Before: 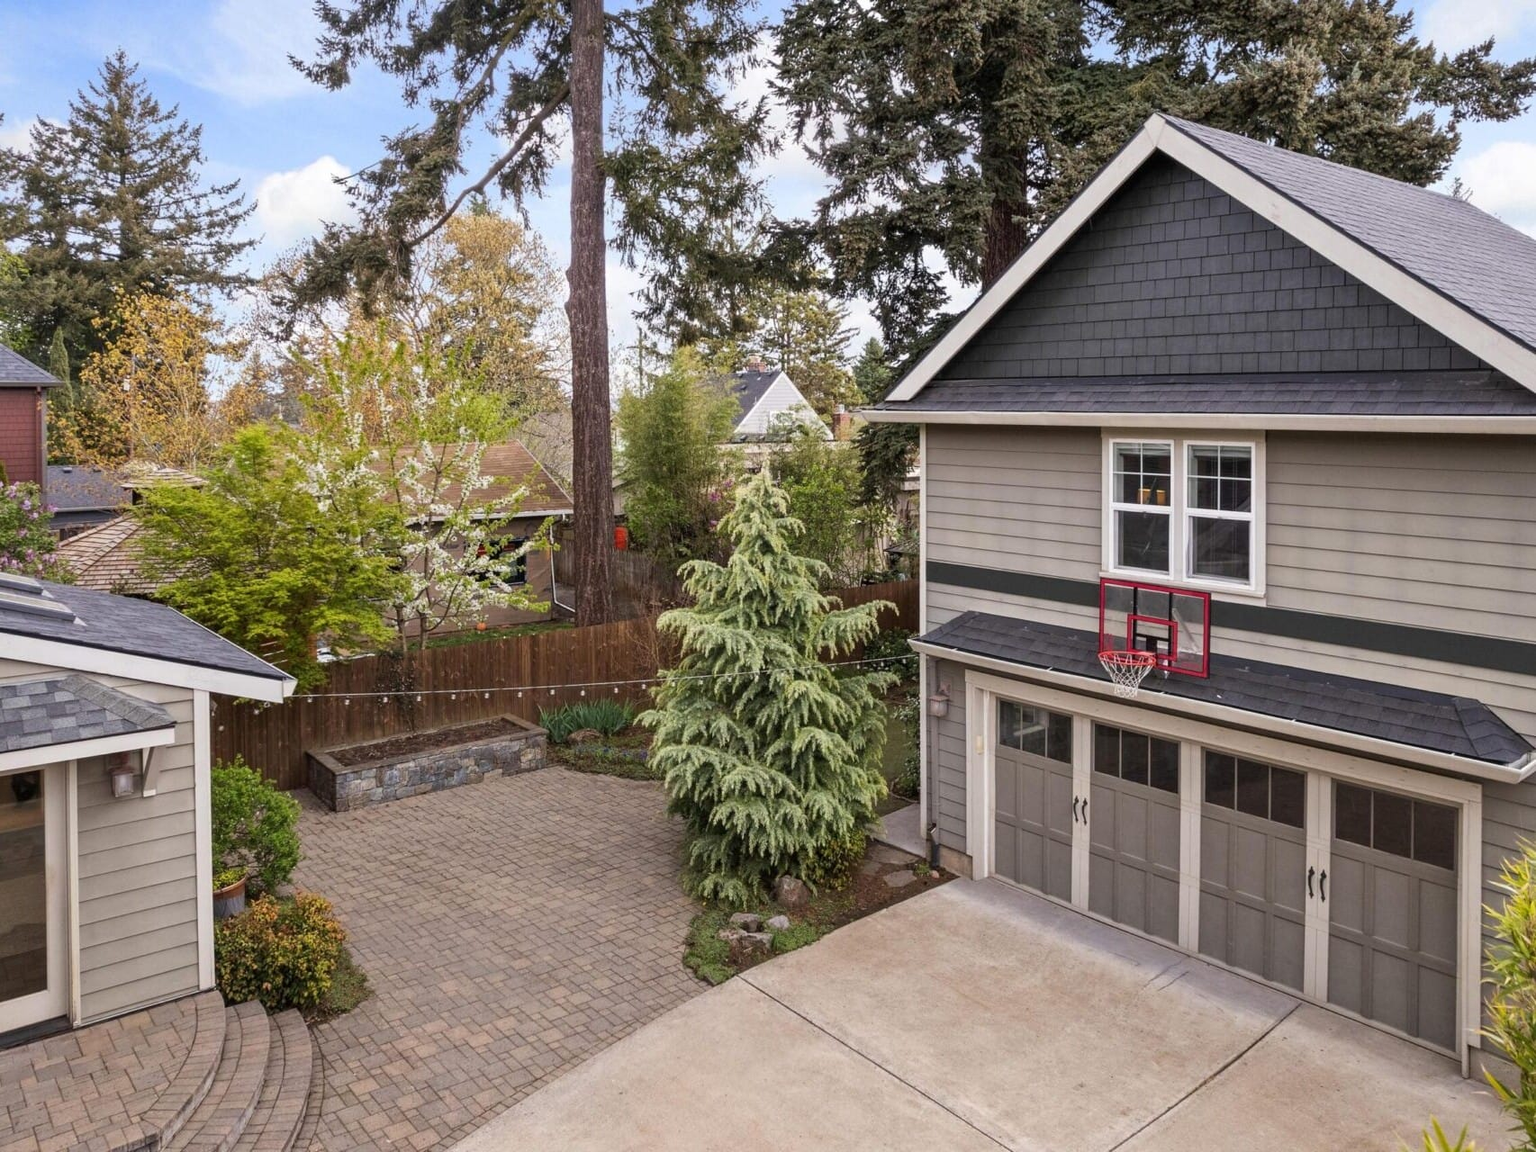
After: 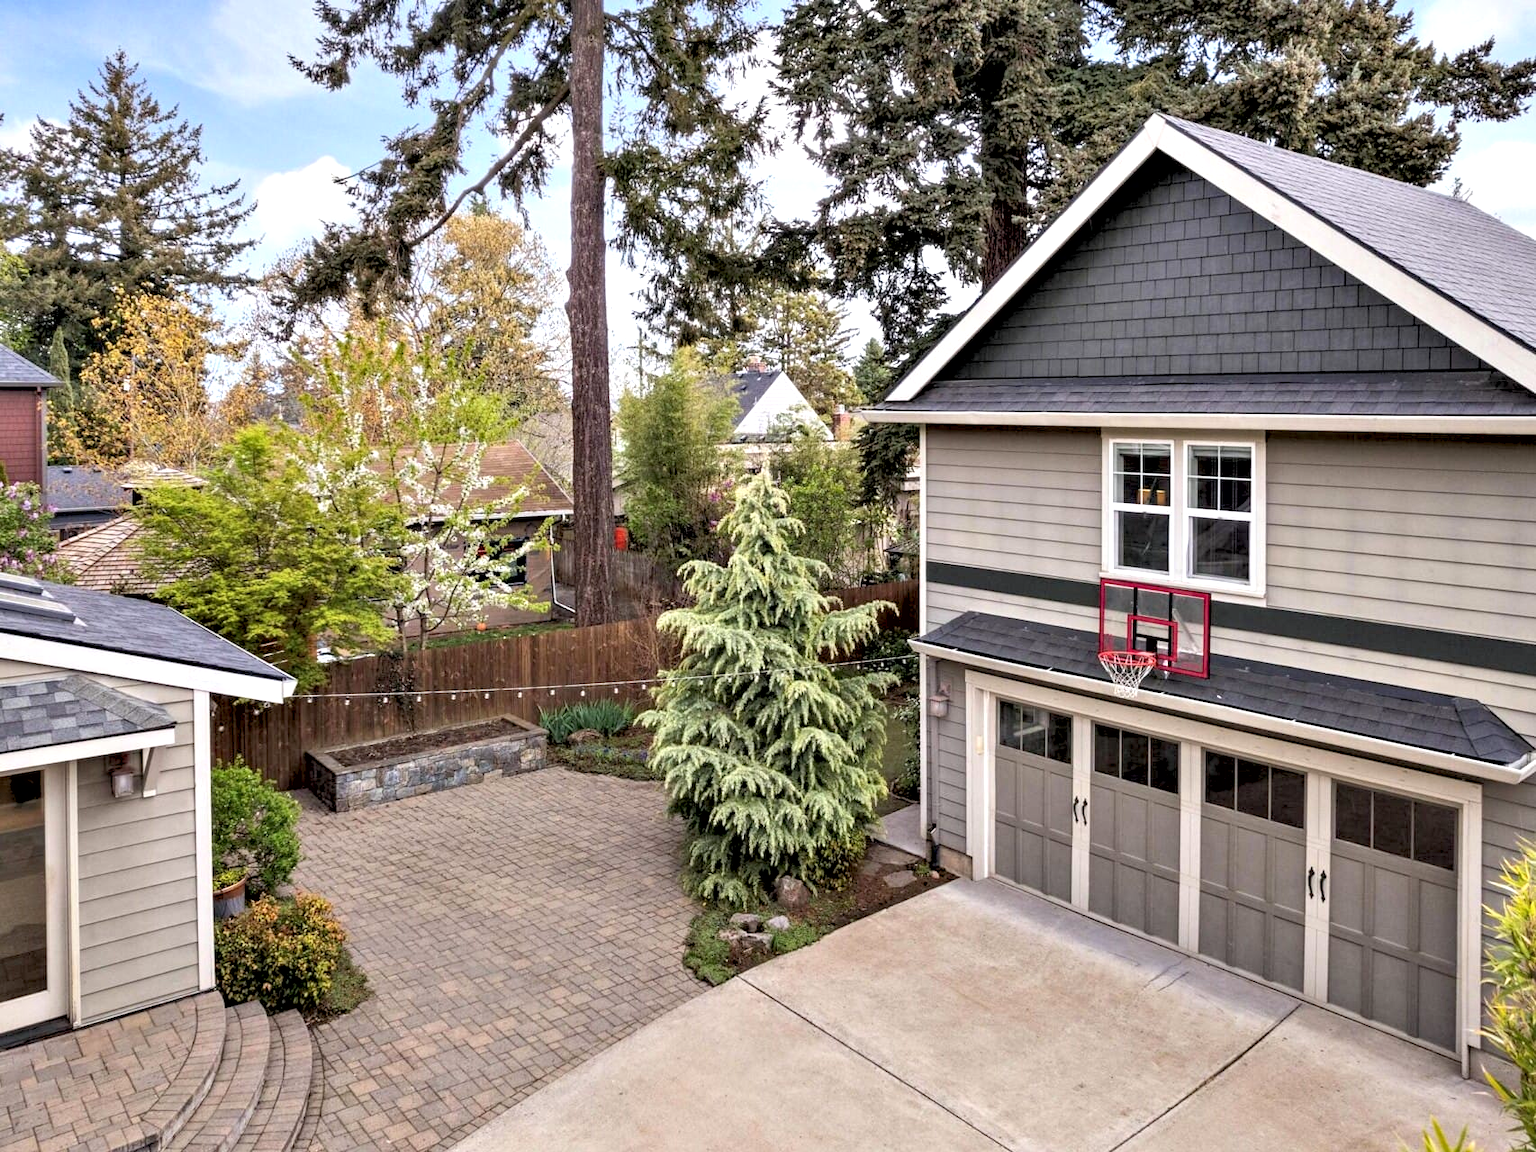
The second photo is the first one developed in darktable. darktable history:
contrast equalizer: y [[0.6 ×6], [0.55 ×6], [0 ×6], [0 ×6], [0 ×6]]
shadows and highlights: shadows 42.96, highlights 8.46
contrast brightness saturation: brightness 0.142
